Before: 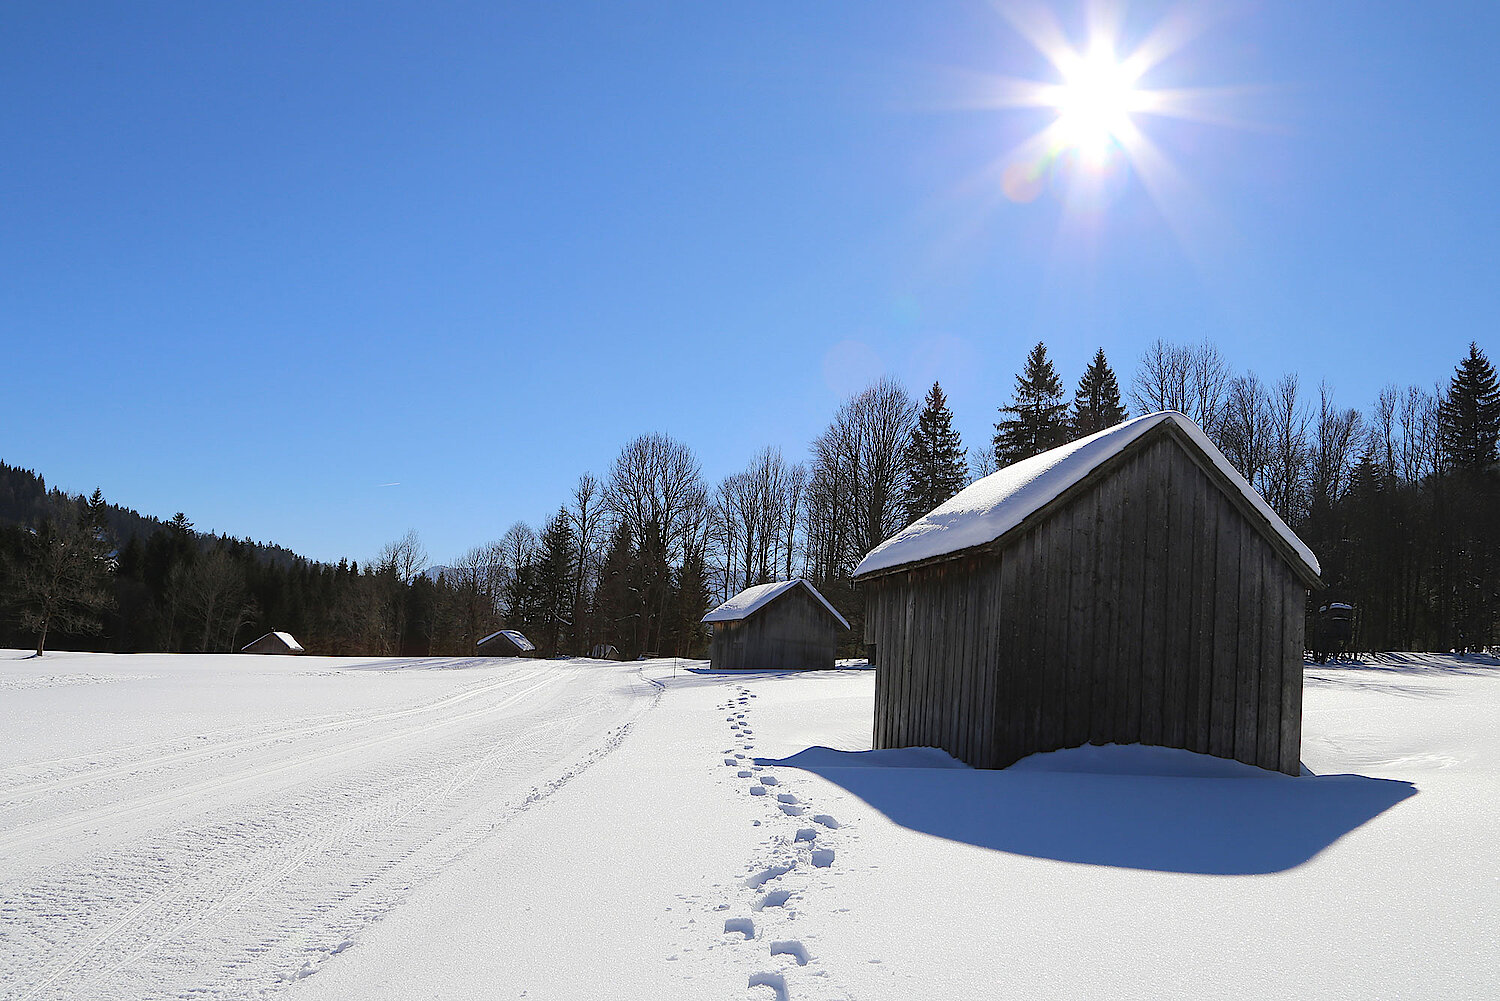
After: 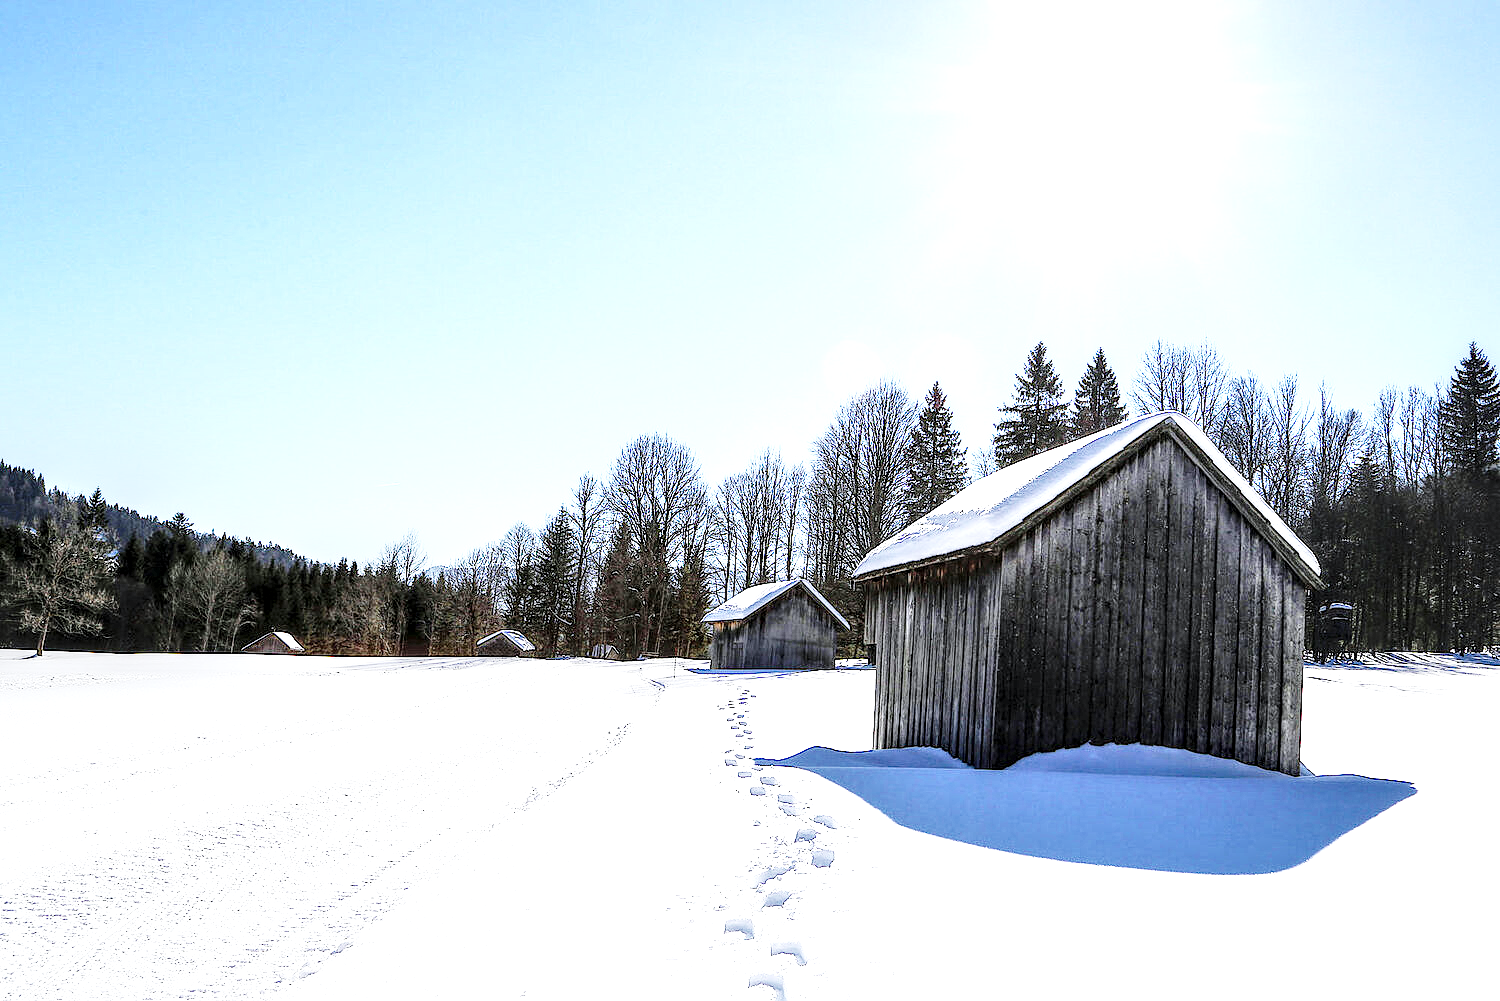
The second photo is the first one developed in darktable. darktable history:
exposure: black level correction 0, exposure 1.2 EV, compensate exposure bias true, compensate highlight preservation false
base curve: curves: ch0 [(0, 0) (0.028, 0.03) (0.121, 0.232) (0.46, 0.748) (0.859, 0.968) (1, 1)], preserve colors none
white balance: red 0.98, blue 1.034
local contrast: highlights 20%, detail 197%
tone equalizer: -8 EV -1.84 EV, -7 EV -1.16 EV, -6 EV -1.62 EV, smoothing diameter 25%, edges refinement/feathering 10, preserve details guided filter
levels: levels [0.026, 0.507, 0.987]
